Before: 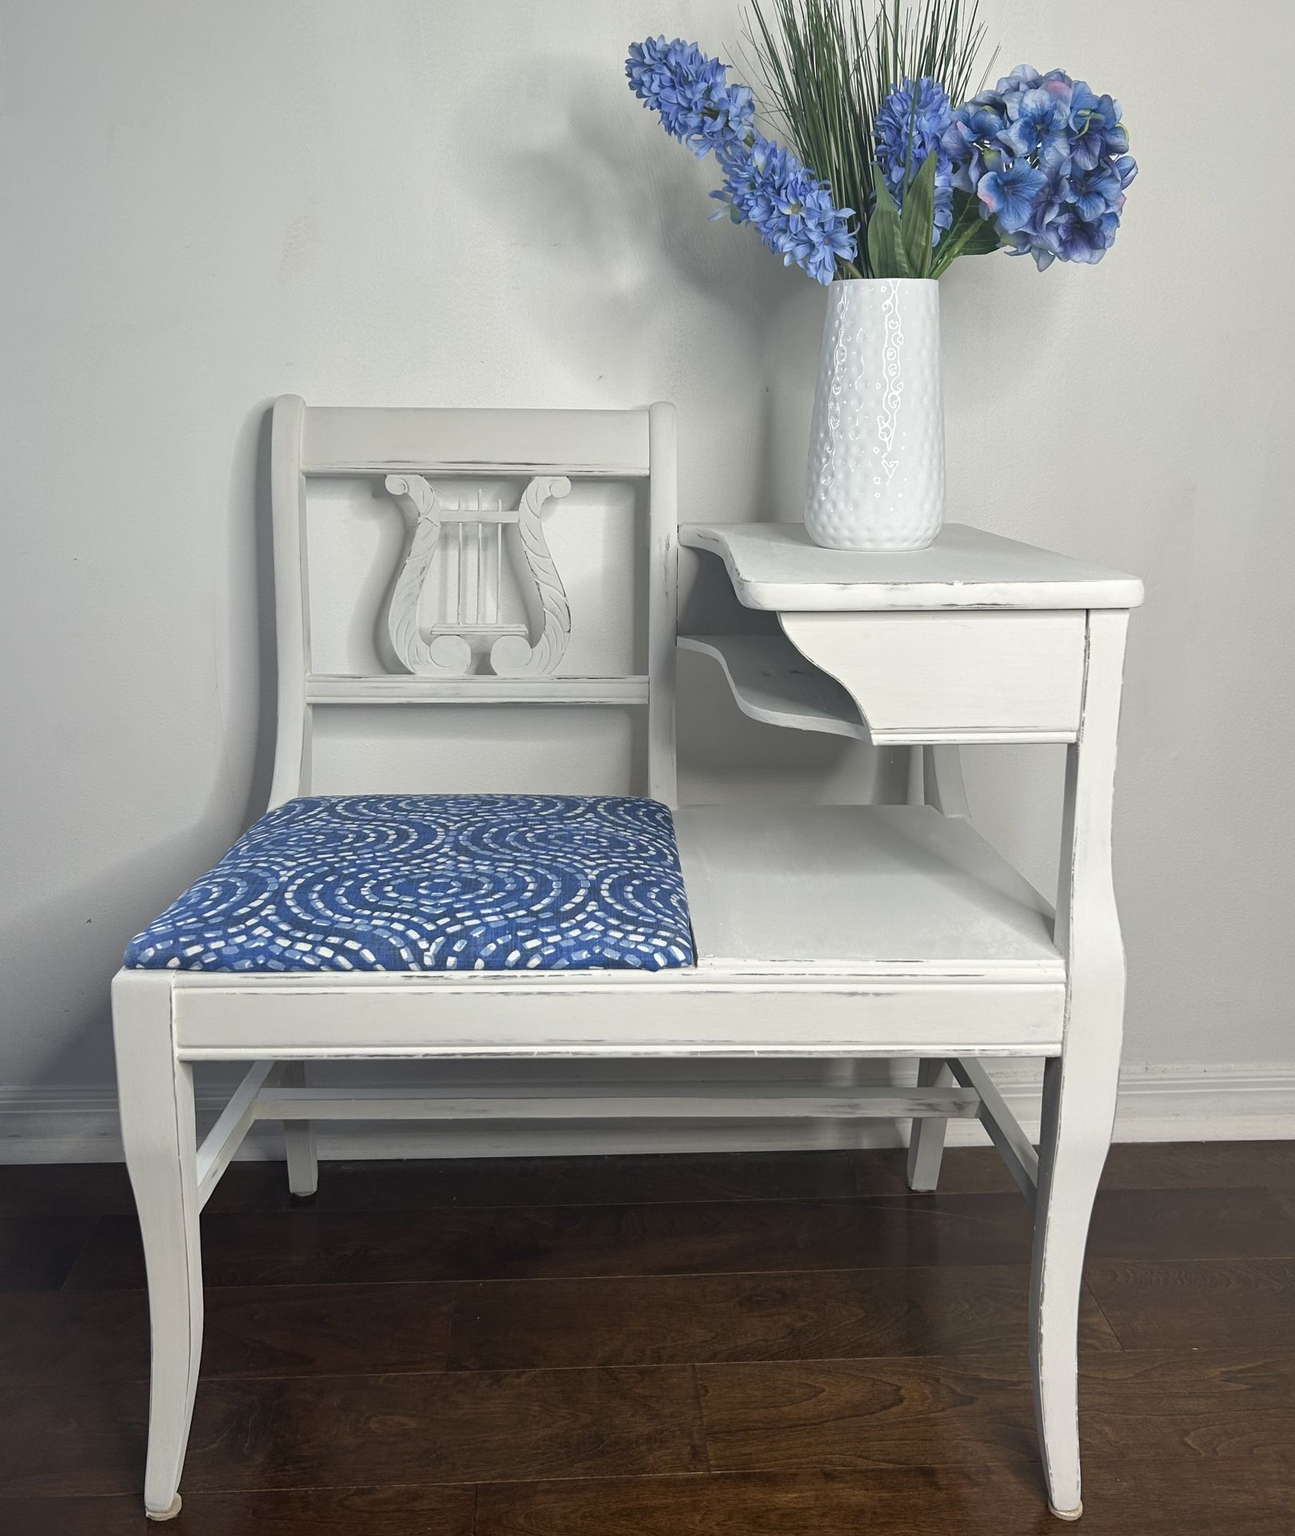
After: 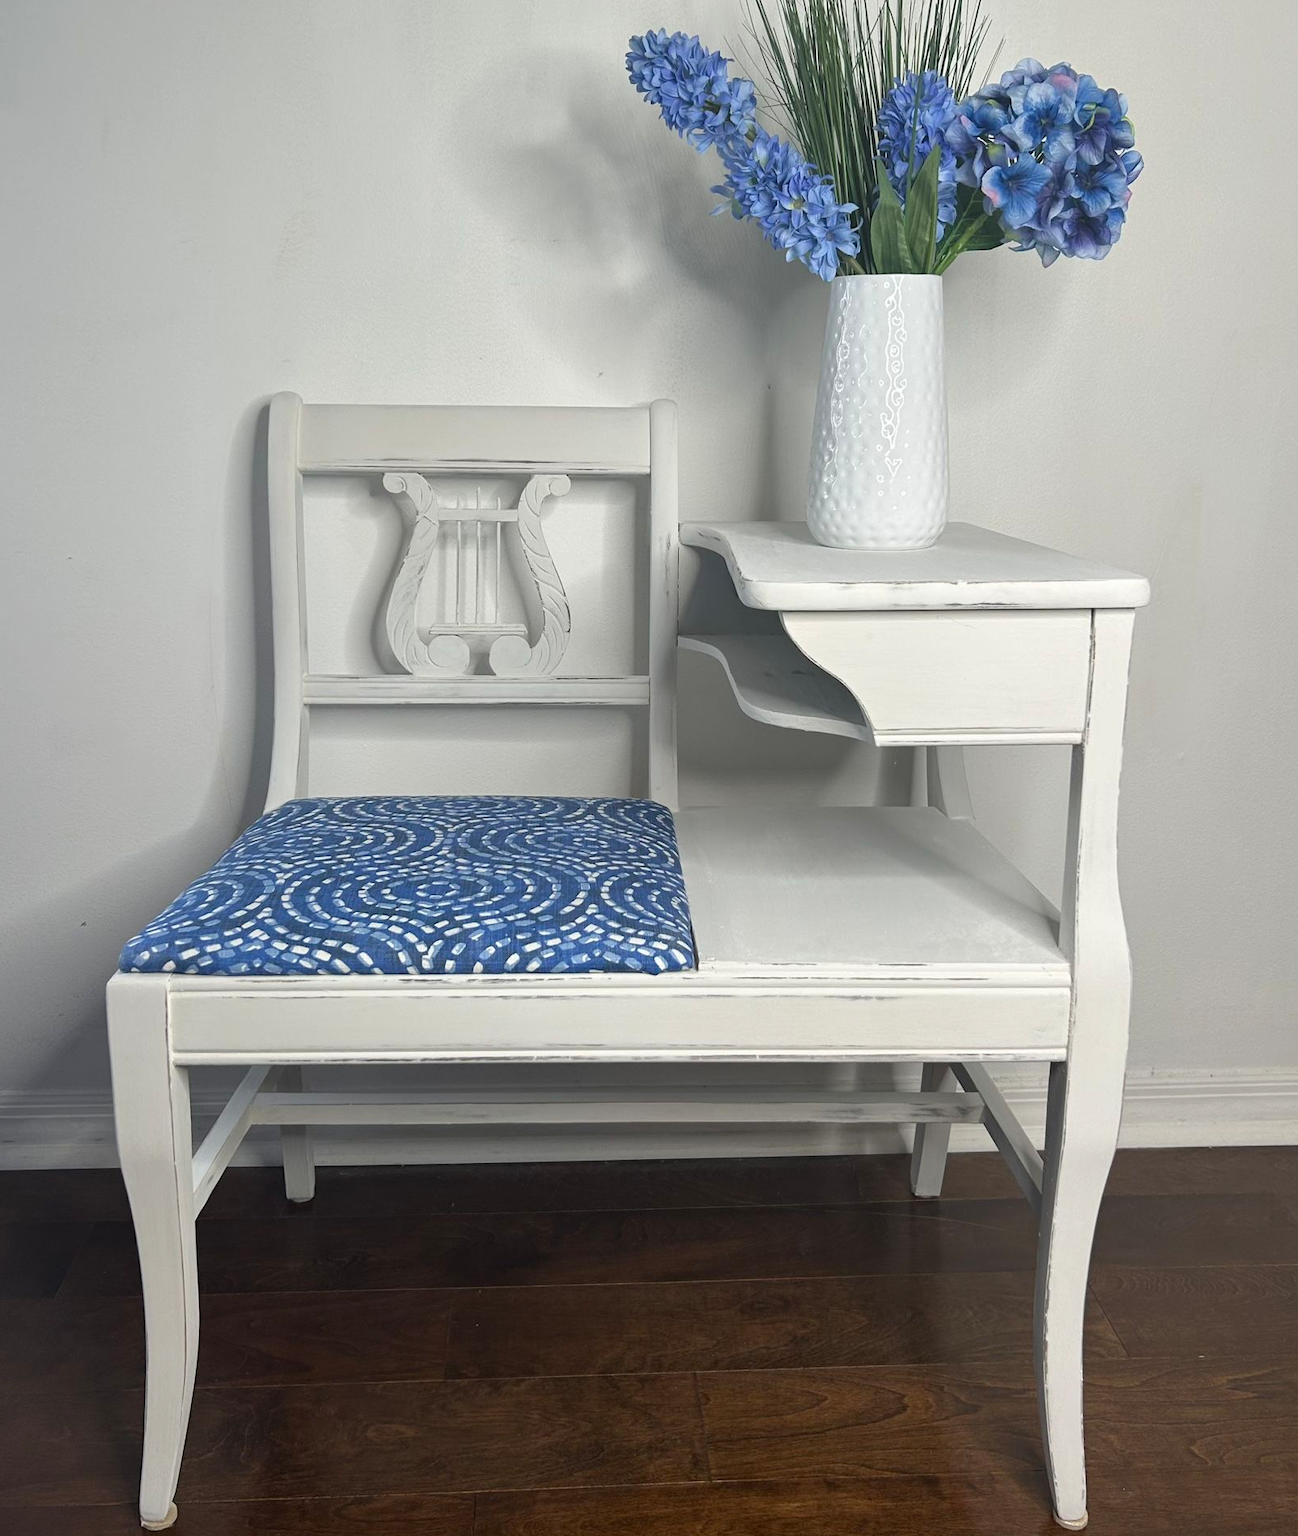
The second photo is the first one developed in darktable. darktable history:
crop: left 0.502%, top 0.506%, right 0.245%, bottom 0.569%
